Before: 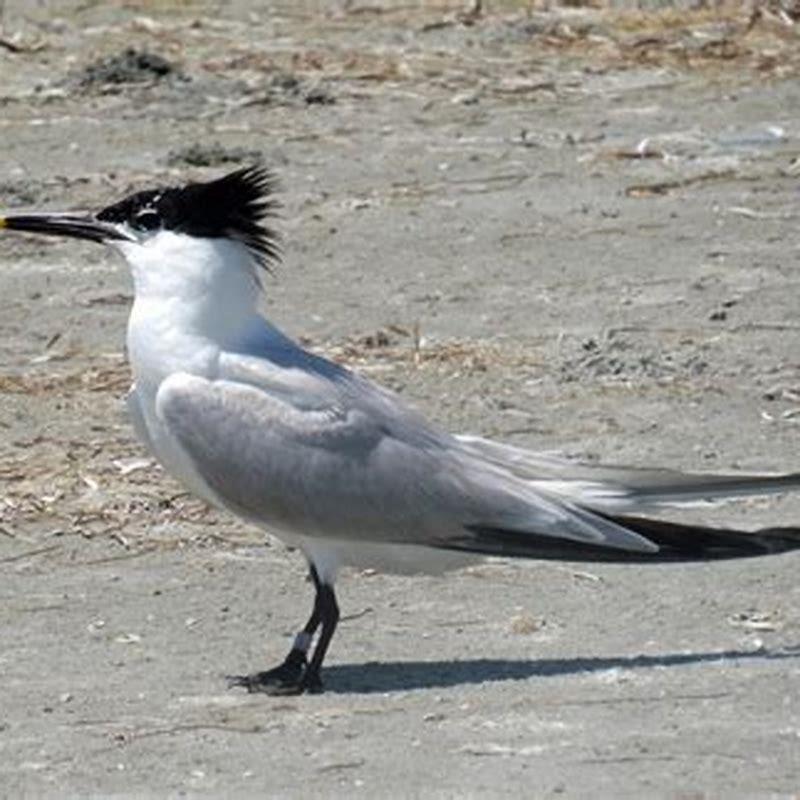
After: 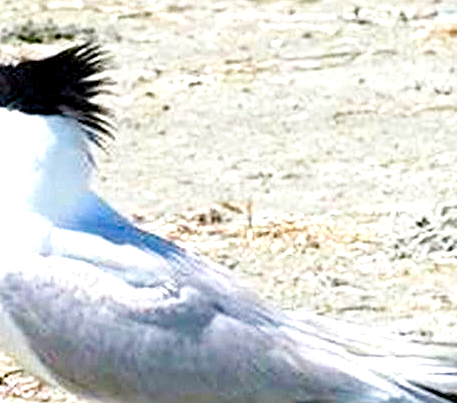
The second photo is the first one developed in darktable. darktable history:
tone curve: curves: ch0 [(0, 0) (0.003, 0.003) (0.011, 0.011) (0.025, 0.026) (0.044, 0.046) (0.069, 0.072) (0.1, 0.103) (0.136, 0.141) (0.177, 0.184) (0.224, 0.233) (0.277, 0.287) (0.335, 0.348) (0.399, 0.414) (0.468, 0.486) (0.543, 0.563) (0.623, 0.647) (0.709, 0.736) (0.801, 0.831) (0.898, 0.92) (1, 1)], preserve colors none
crop: left 20.932%, top 15.471%, right 21.848%, bottom 34.081%
exposure: black level correction 0.001, exposure 1.398 EV, compensate exposure bias true, compensate highlight preservation false
sharpen: on, module defaults
haze removal: compatibility mode true, adaptive false
color balance rgb: perceptual saturation grading › global saturation 20%, perceptual saturation grading › highlights 2.68%, perceptual saturation grading › shadows 50%
